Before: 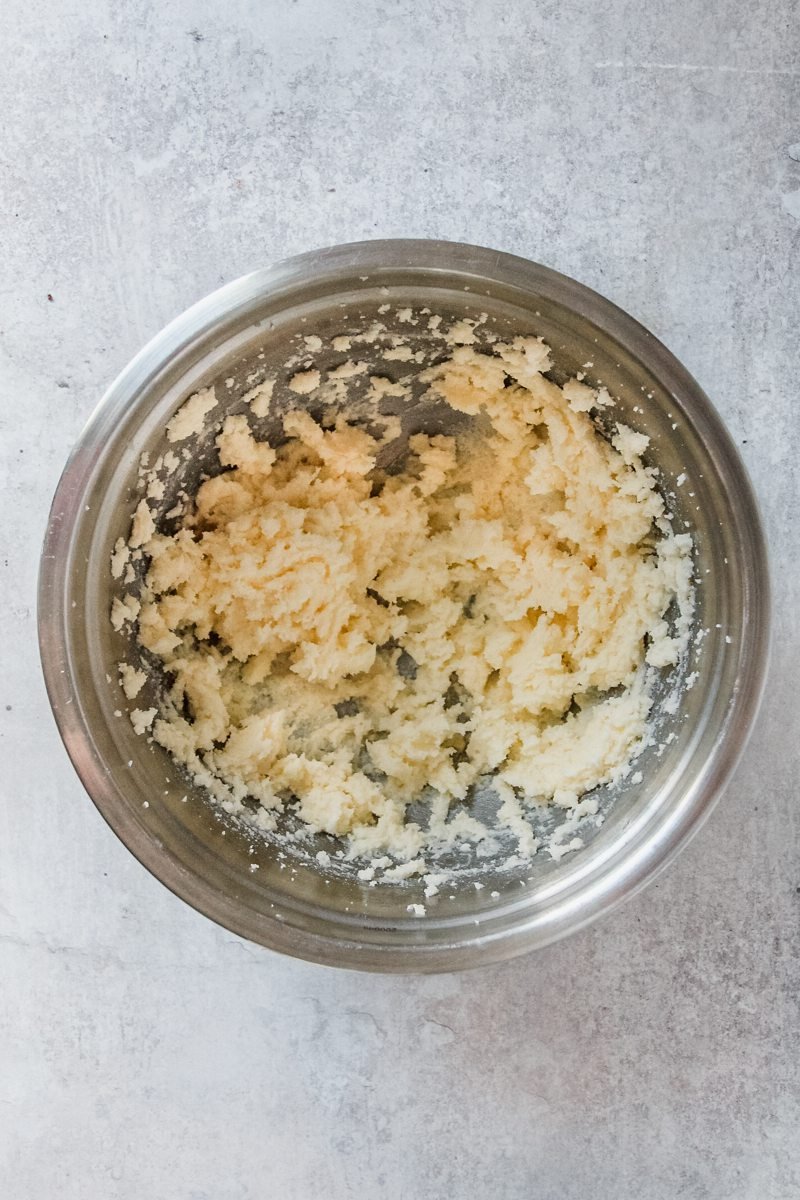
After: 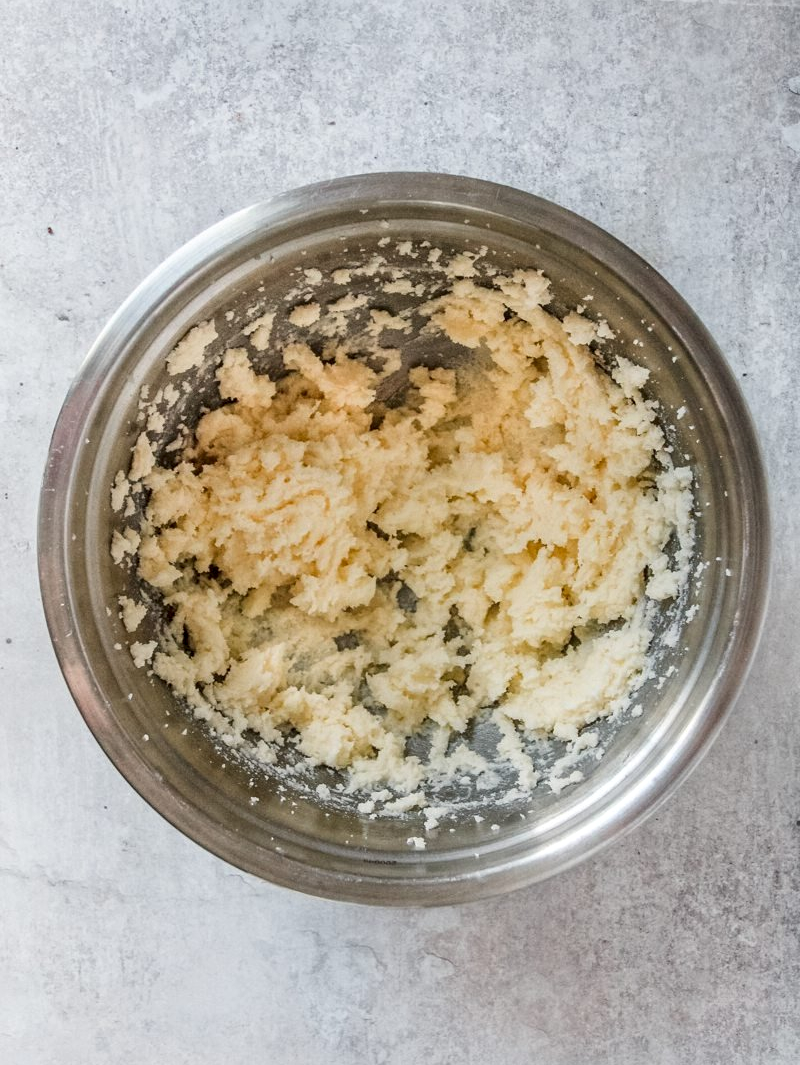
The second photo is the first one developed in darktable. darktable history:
crop and rotate: top 5.609%, bottom 5.609%
local contrast: on, module defaults
